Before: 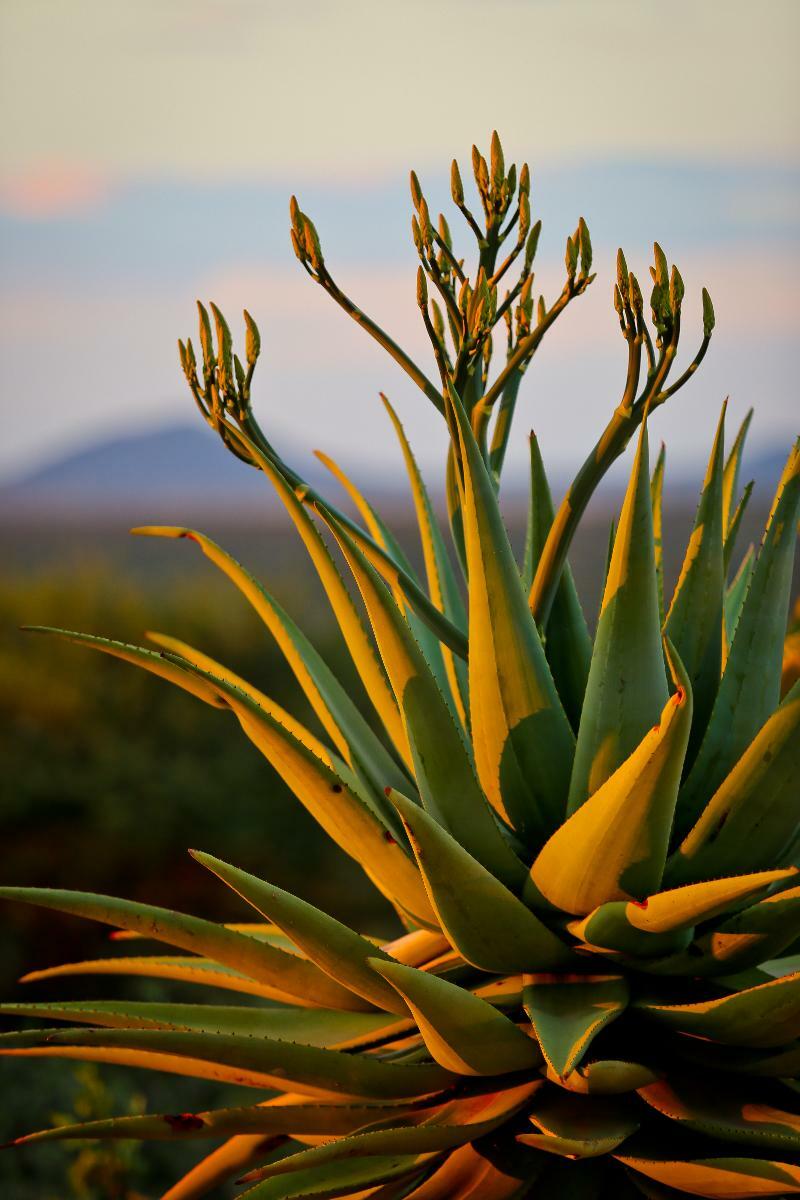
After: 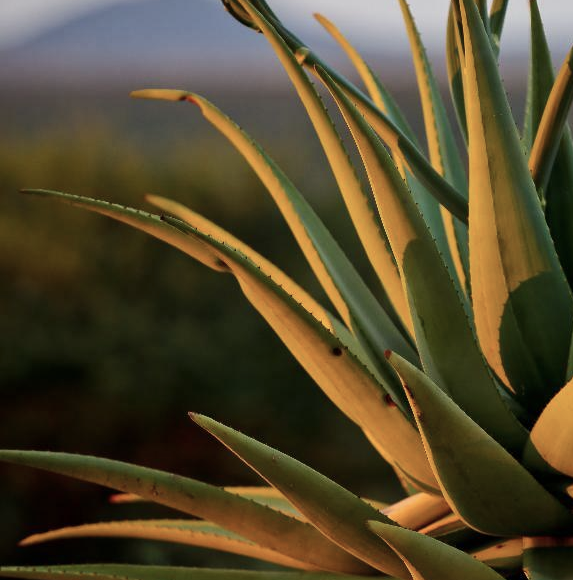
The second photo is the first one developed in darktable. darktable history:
crop: top 36.435%, right 28.263%, bottom 15.168%
contrast brightness saturation: contrast 0.096, saturation -0.28
